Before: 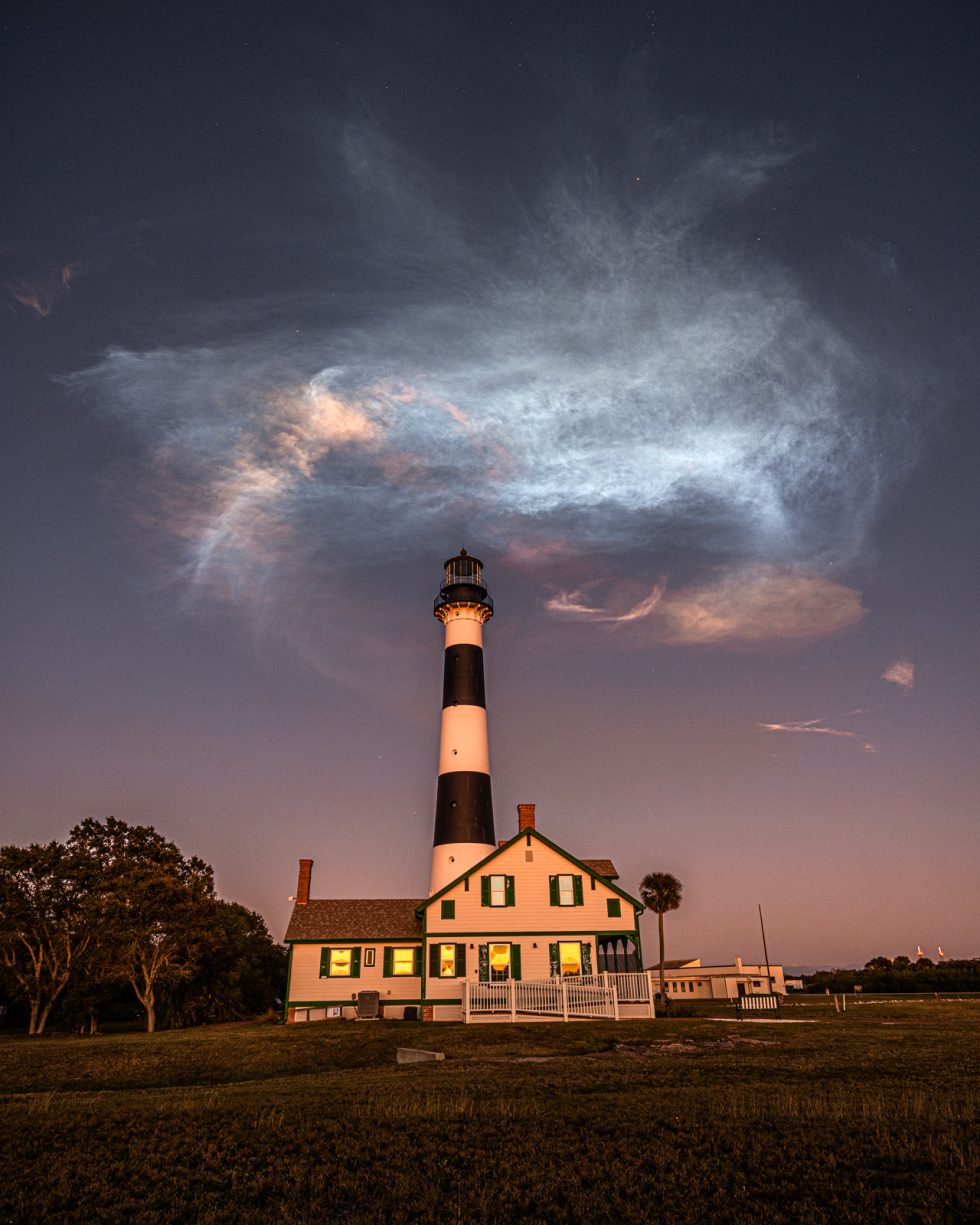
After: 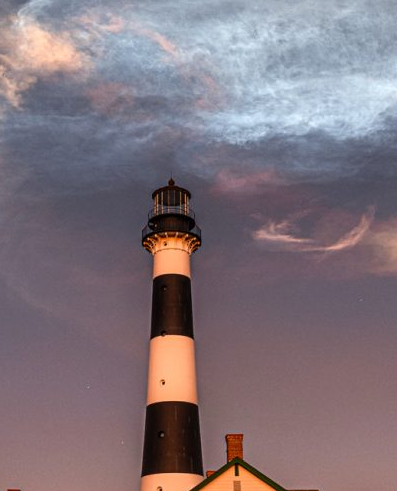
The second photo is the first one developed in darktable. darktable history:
crop: left 29.839%, top 30.283%, right 29.631%, bottom 29.587%
